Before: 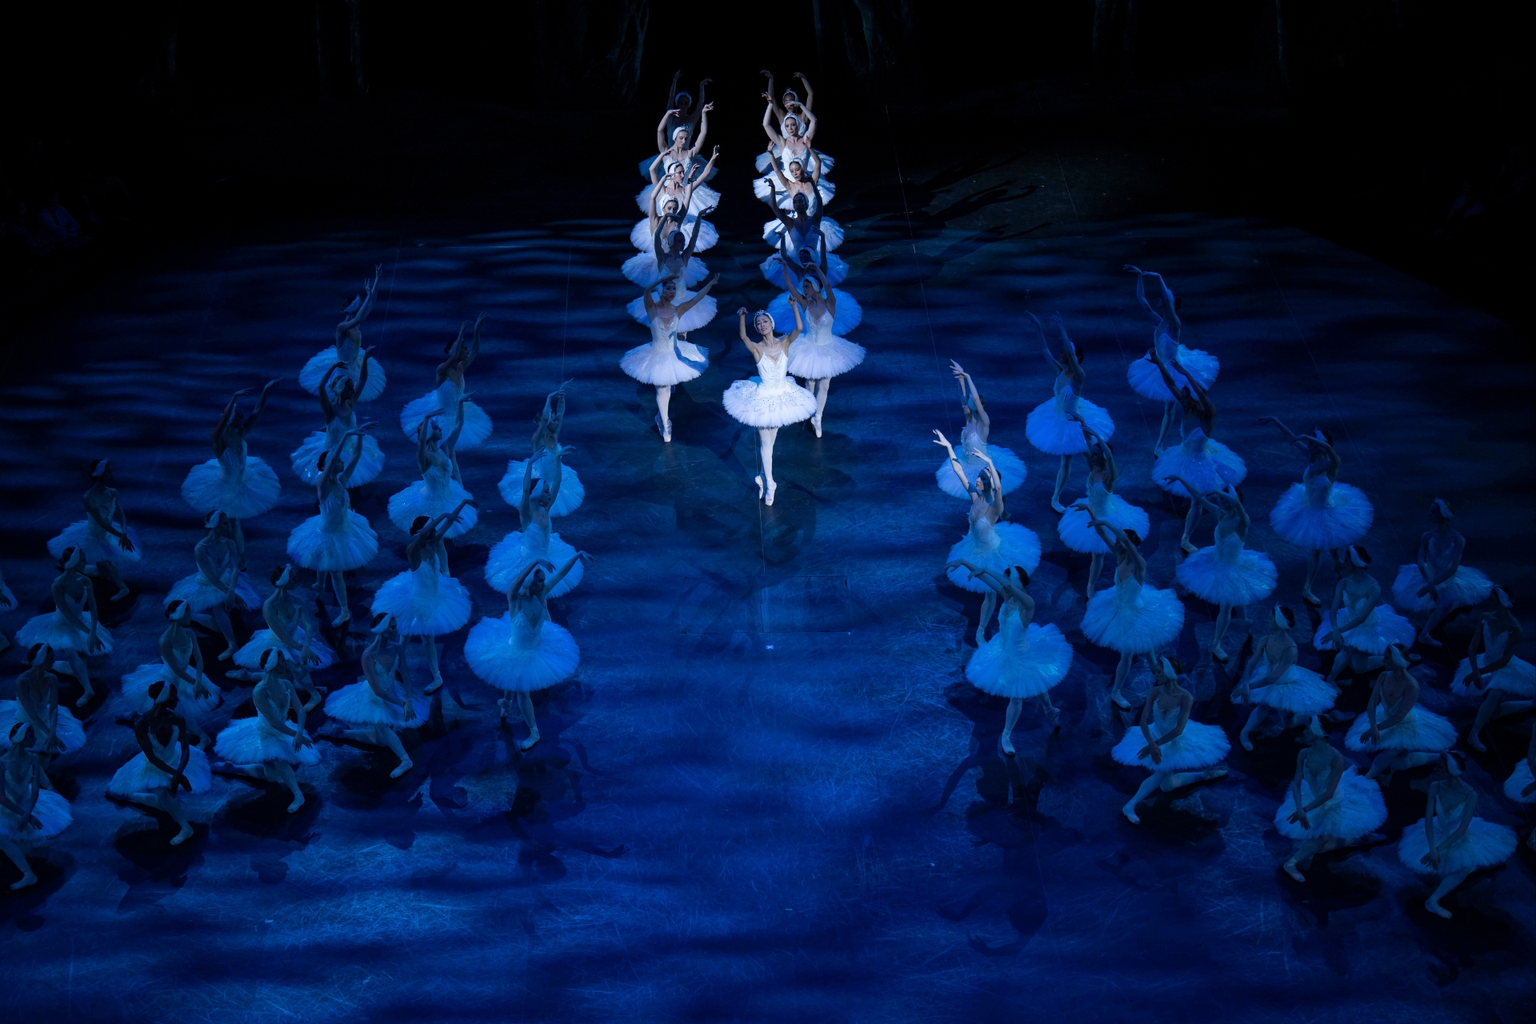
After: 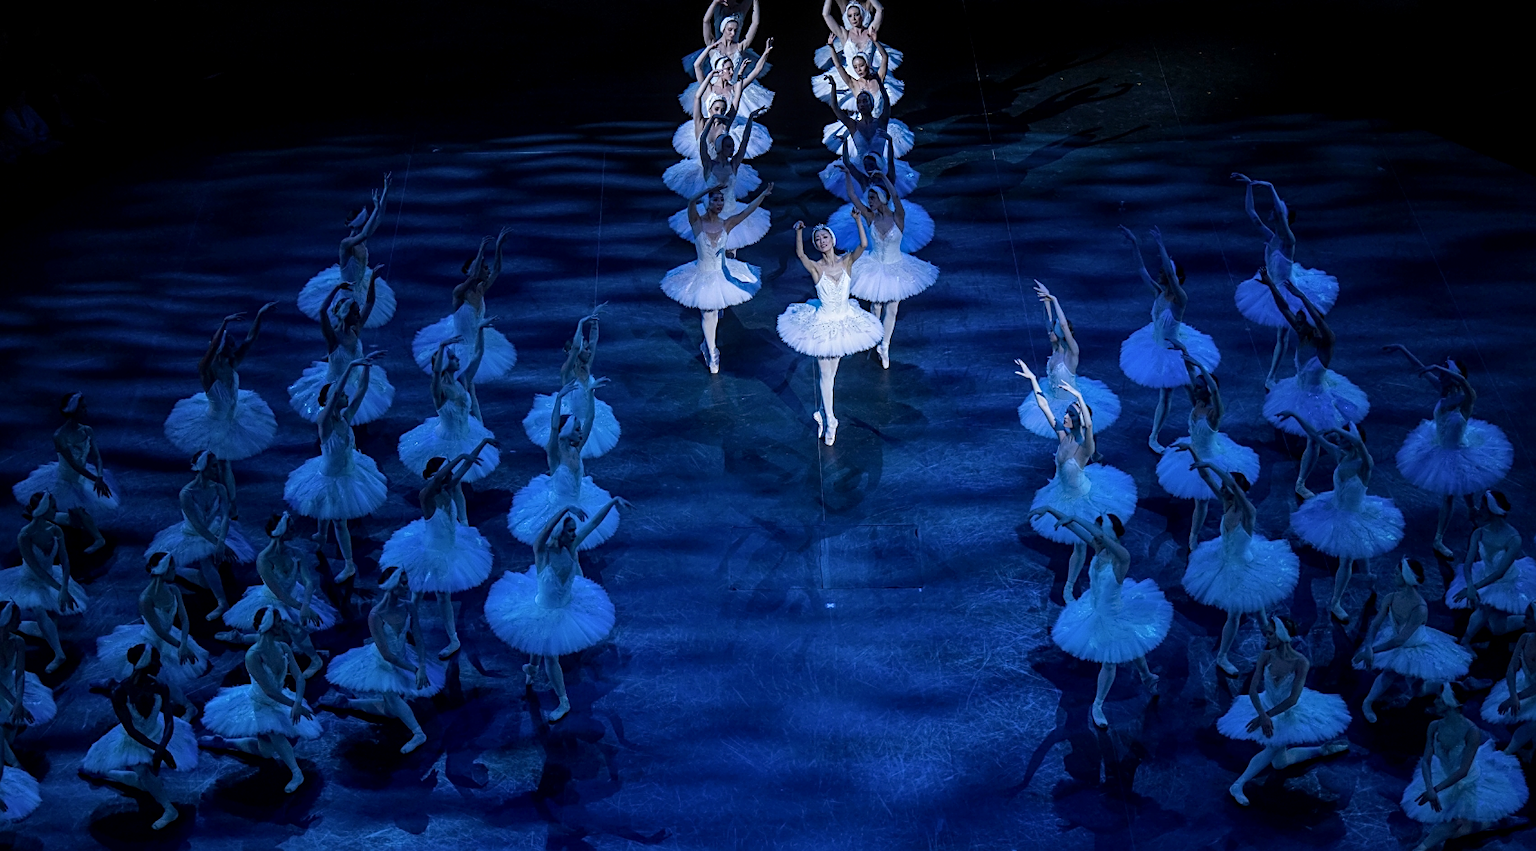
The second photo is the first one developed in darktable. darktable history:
local contrast: on, module defaults
exposure: compensate highlight preservation false
crop and rotate: left 2.395%, top 11.008%, right 9.209%, bottom 15.475%
sharpen: on, module defaults
